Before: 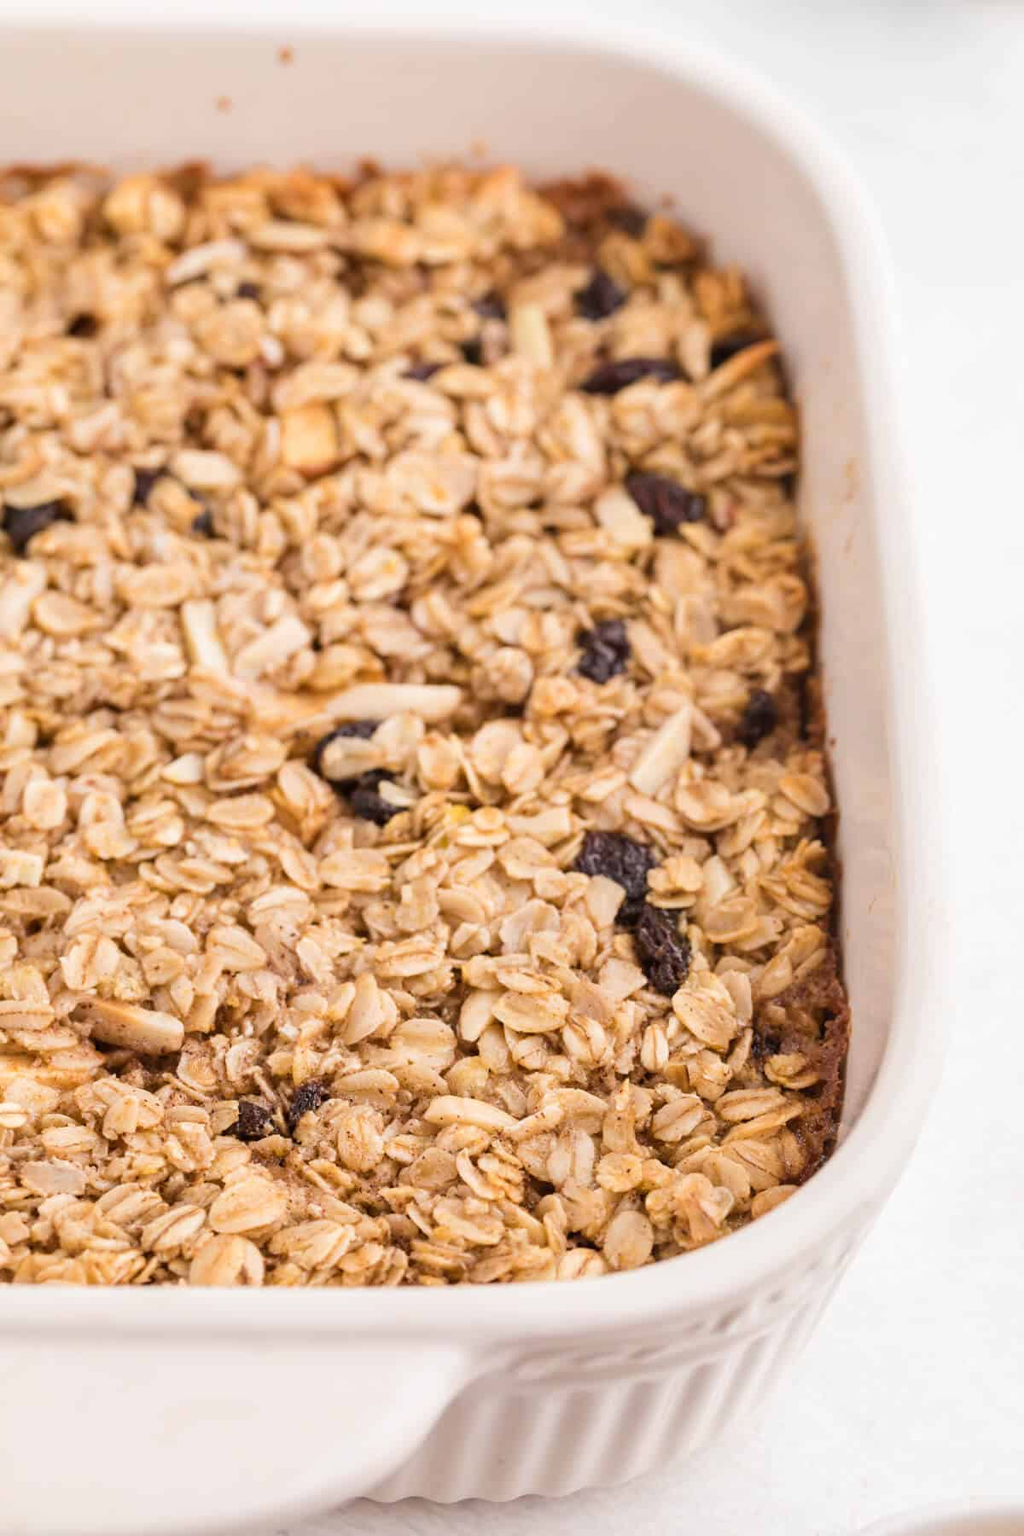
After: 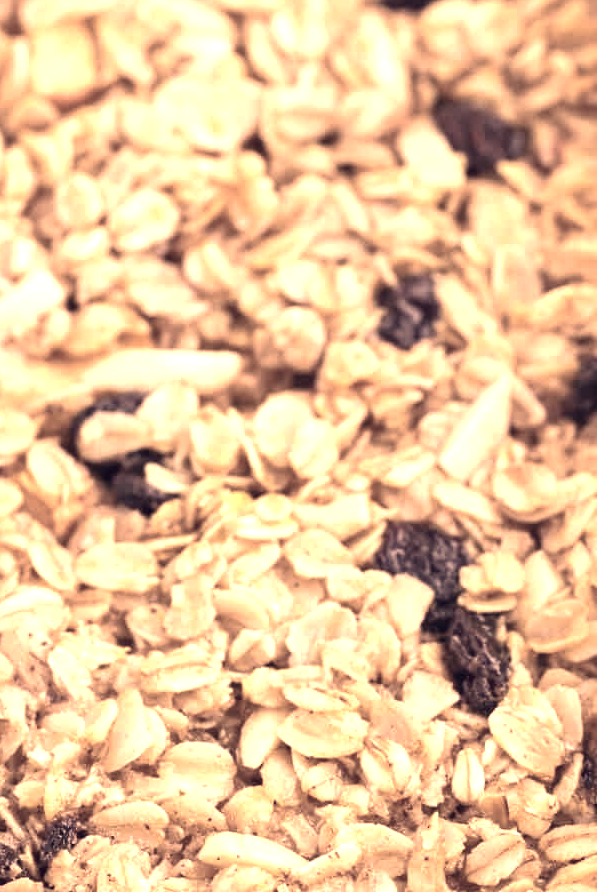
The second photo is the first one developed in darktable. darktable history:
crop: left 24.983%, top 25.153%, right 25.241%, bottom 25.28%
color balance rgb: perceptual saturation grading › global saturation -28.409%, perceptual saturation grading › highlights -21.019%, perceptual saturation grading › mid-tones -23.402%, perceptual saturation grading › shadows -24.22%, perceptual brilliance grading › global brilliance 25.173%, global vibrance 9.683%
color correction: highlights a* 20.15, highlights b* 27.64, shadows a* 3.34, shadows b* -18, saturation 0.743
